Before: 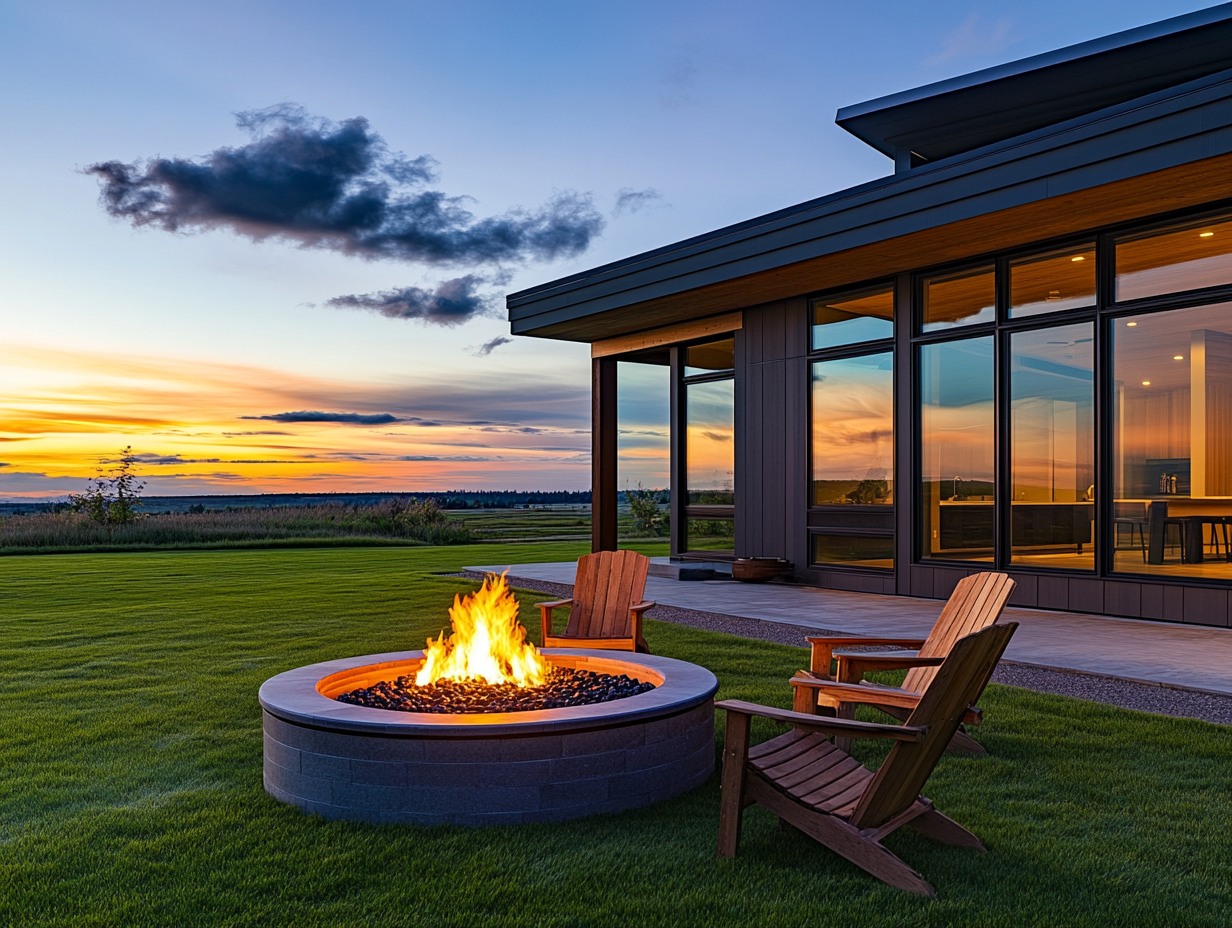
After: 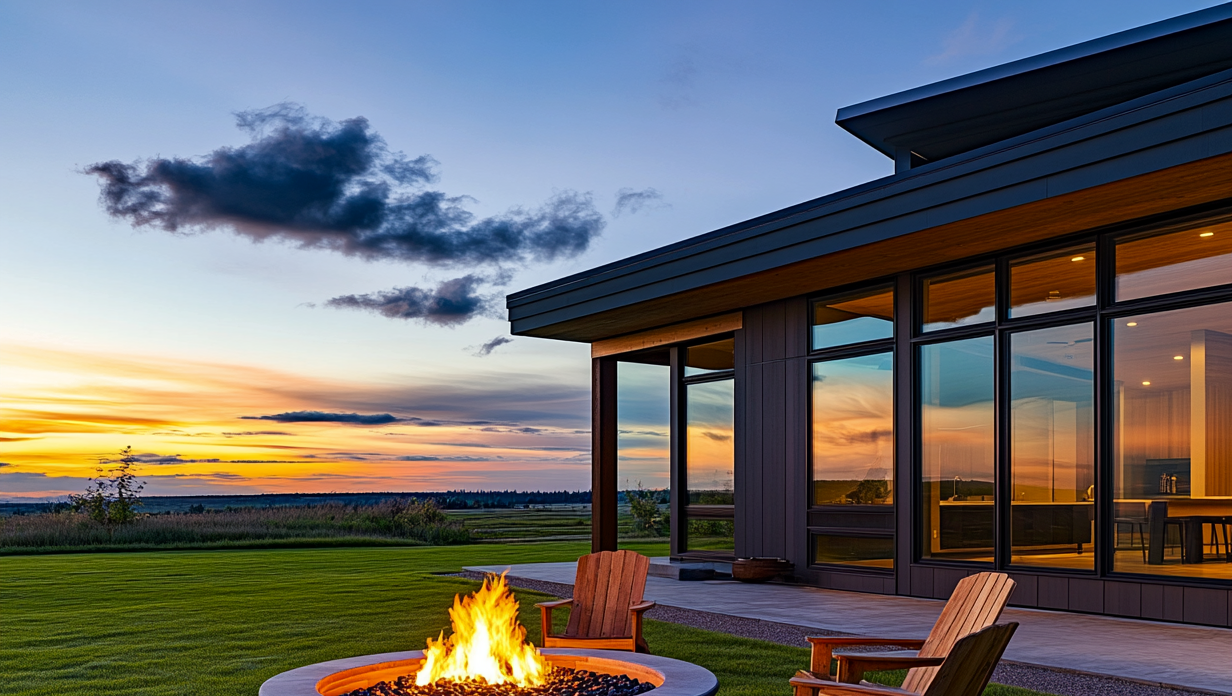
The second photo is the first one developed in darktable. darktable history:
contrast brightness saturation: contrast 0.03, brightness -0.04
crop: bottom 24.967%
